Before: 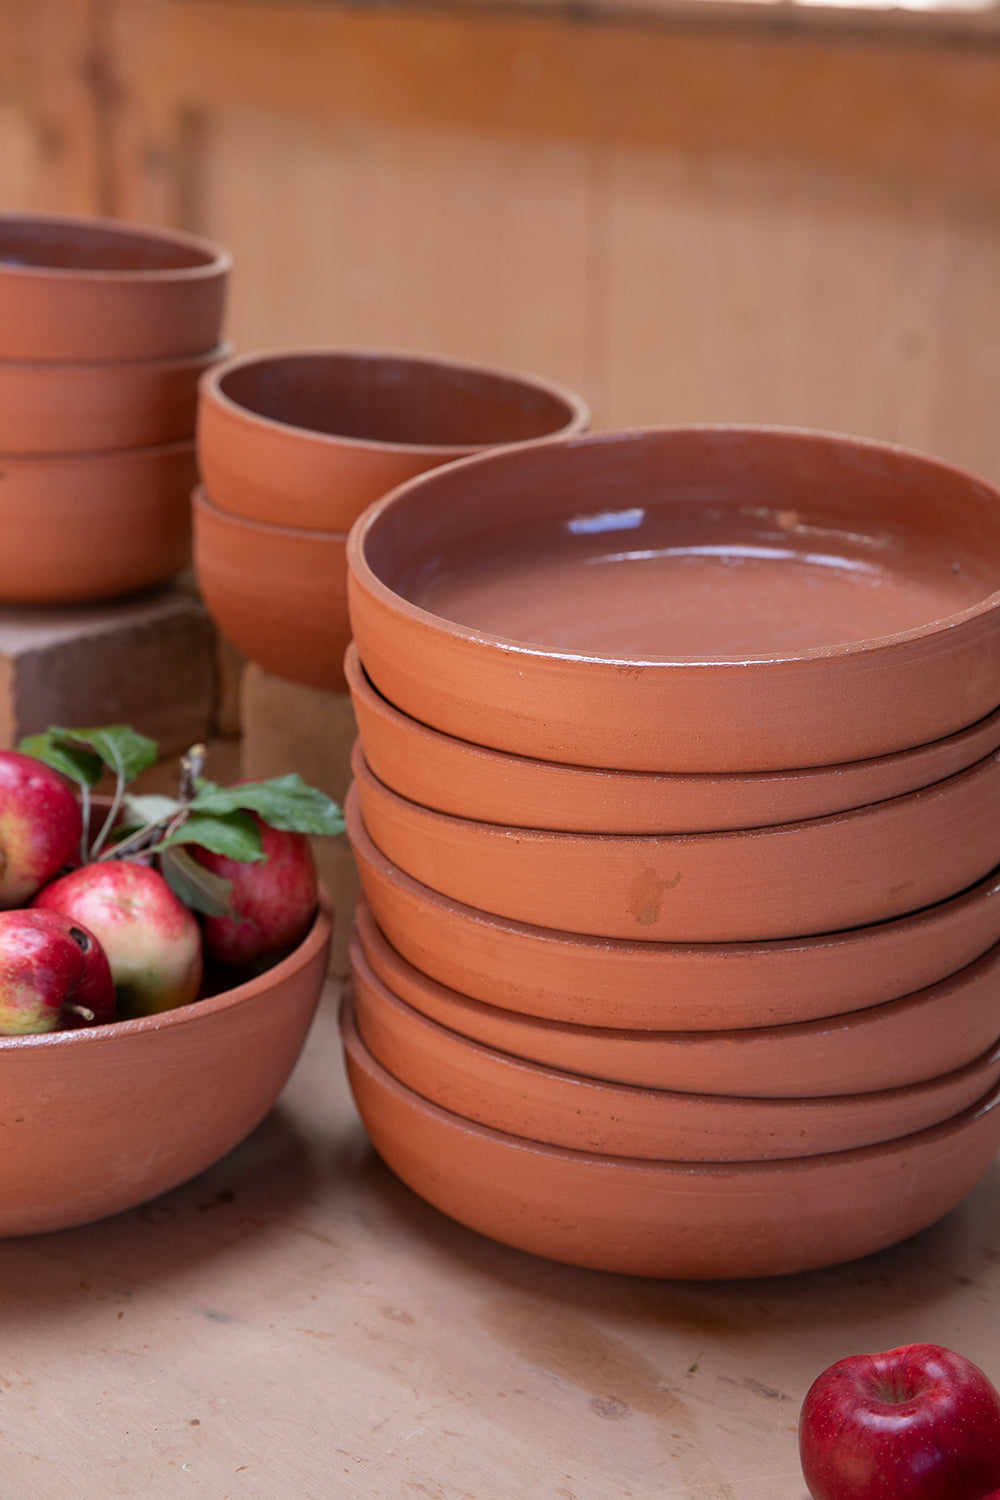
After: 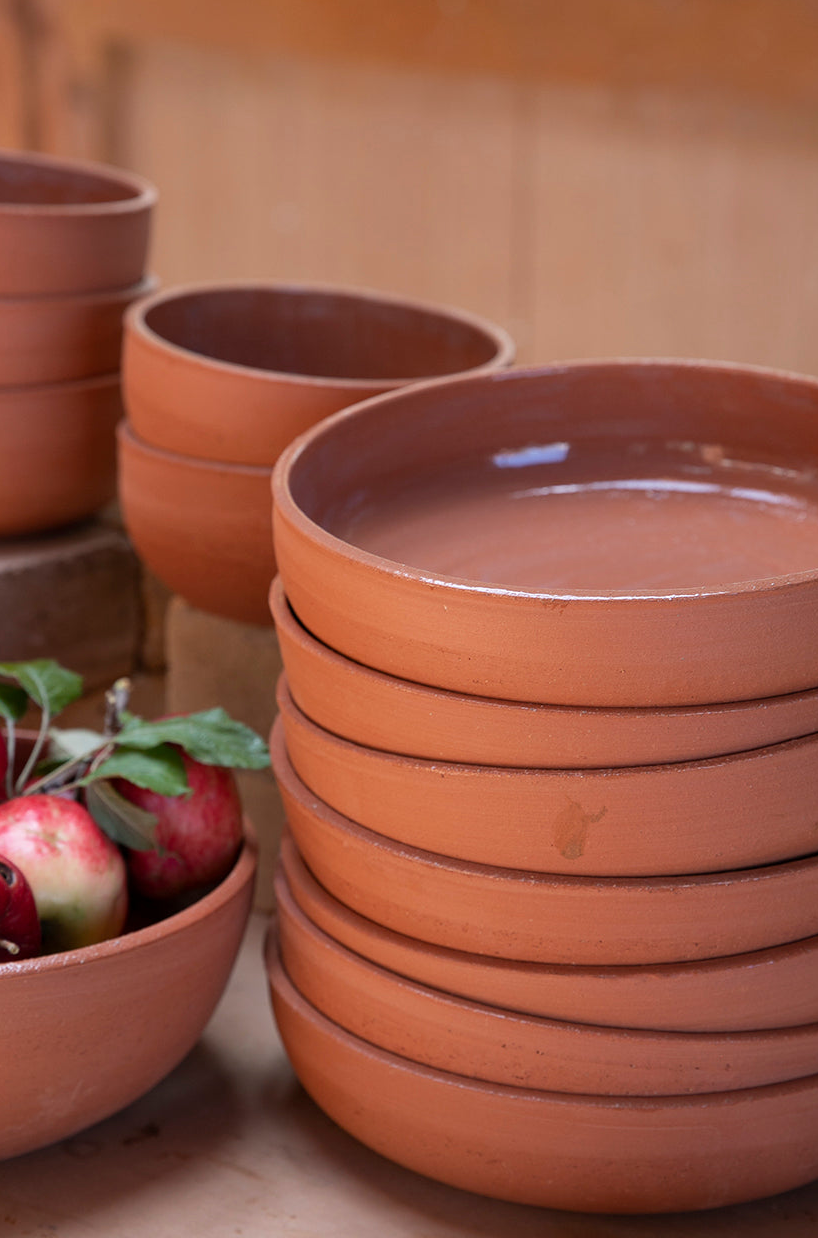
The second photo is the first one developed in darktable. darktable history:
crop and rotate: left 7.586%, top 4.435%, right 10.517%, bottom 13.004%
